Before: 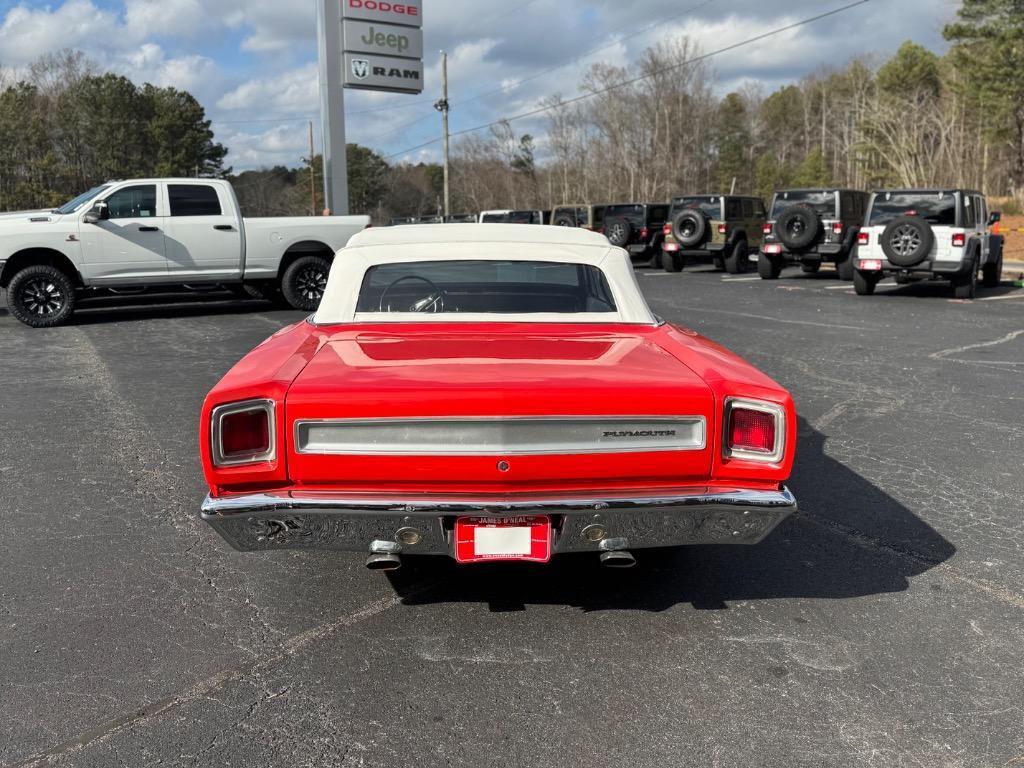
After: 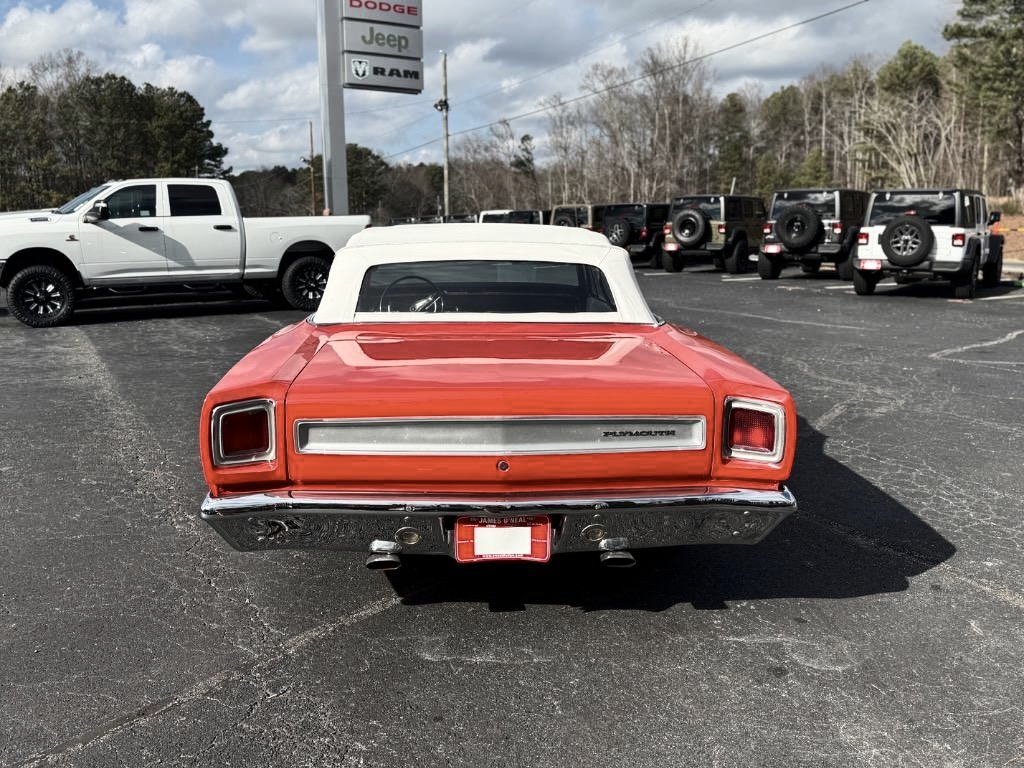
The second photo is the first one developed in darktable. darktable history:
contrast brightness saturation: contrast 0.248, saturation -0.306
